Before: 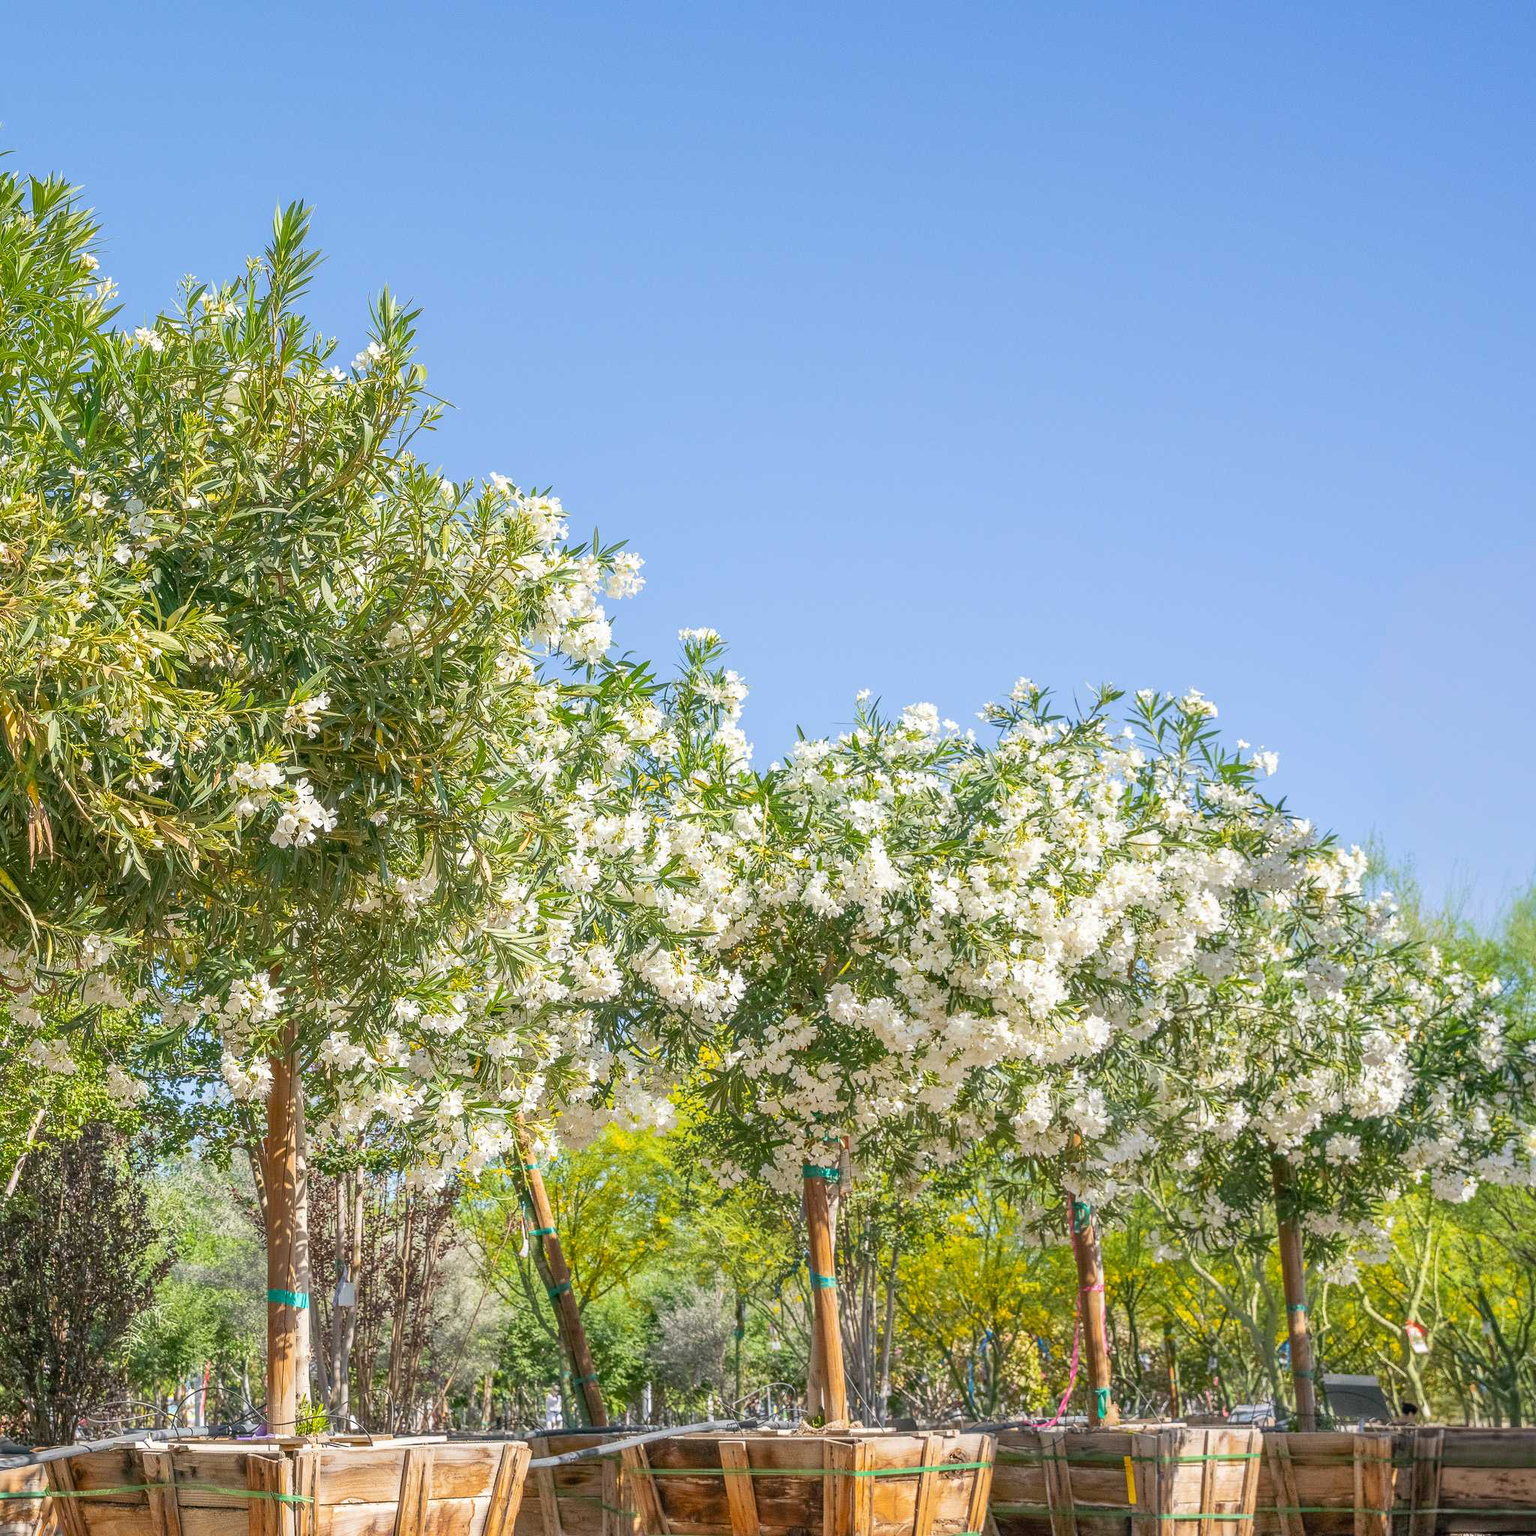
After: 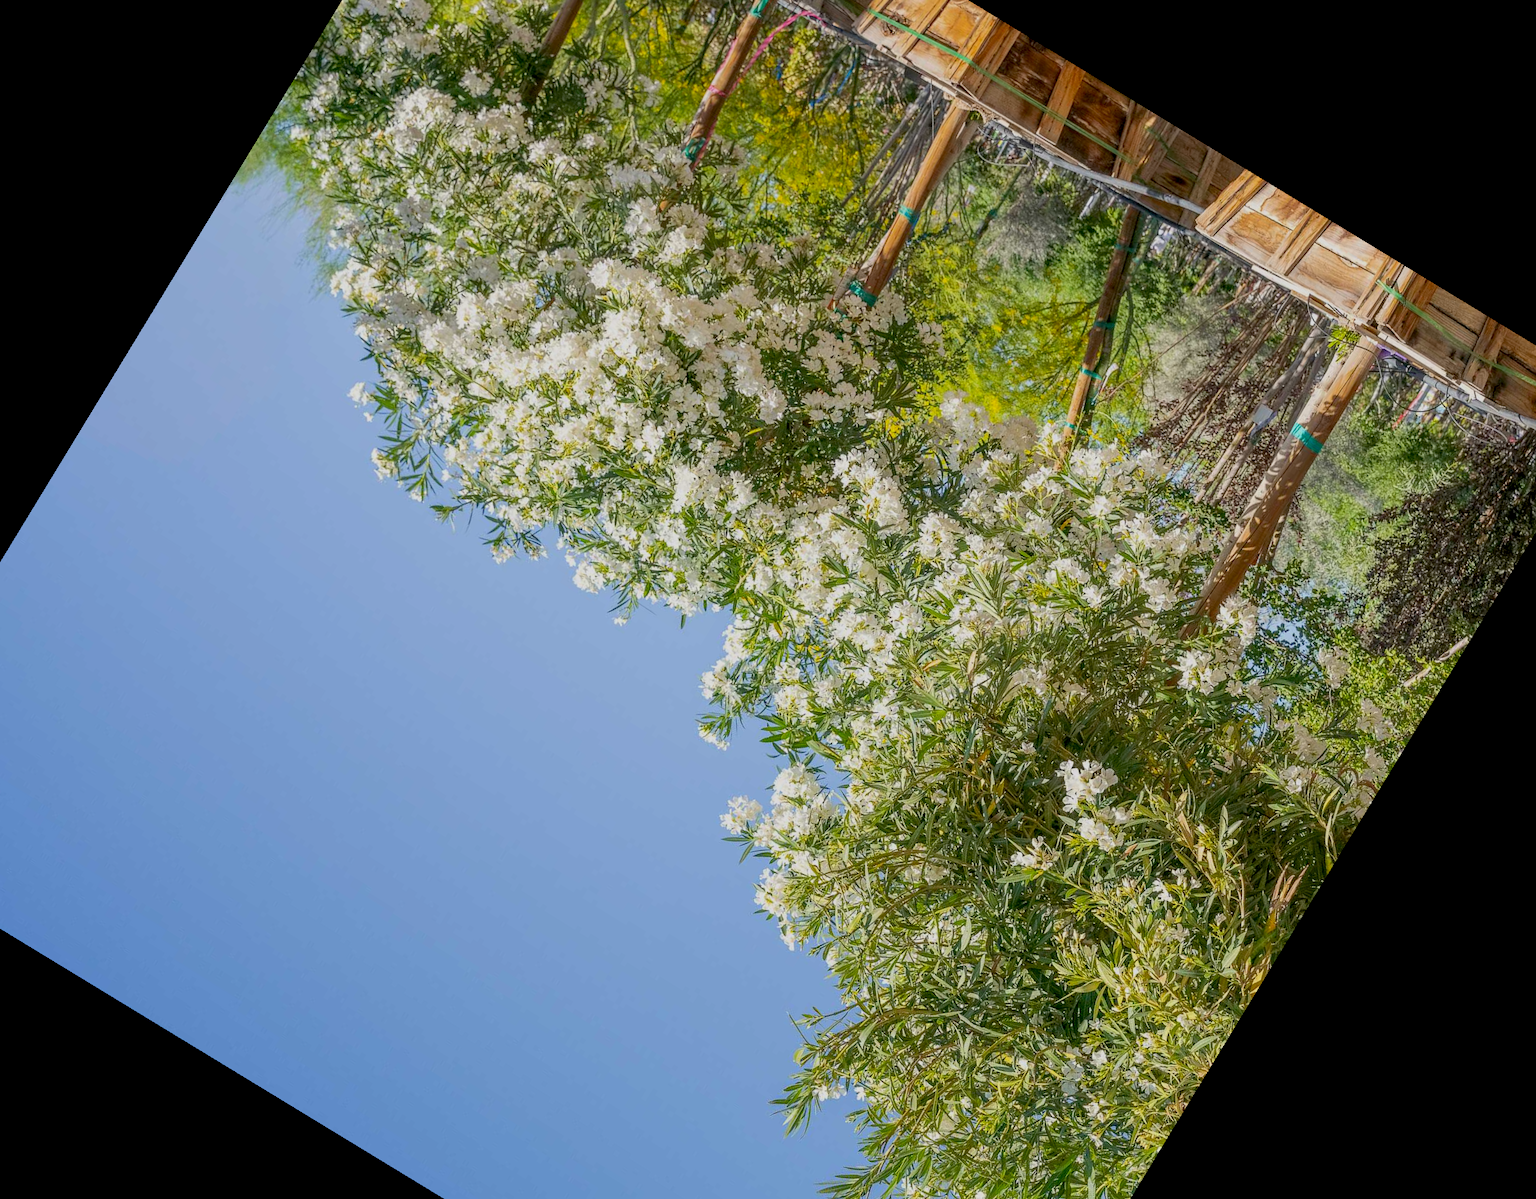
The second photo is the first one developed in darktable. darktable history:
crop and rotate: angle 148.68°, left 9.111%, top 15.603%, right 4.588%, bottom 17.041%
exposure: black level correction 0.011, exposure -0.478 EV, compensate highlight preservation false
rotate and perspective: rotation 0.174°, lens shift (vertical) 0.013, lens shift (horizontal) 0.019, shear 0.001, automatic cropping original format, crop left 0.007, crop right 0.991, crop top 0.016, crop bottom 0.997
